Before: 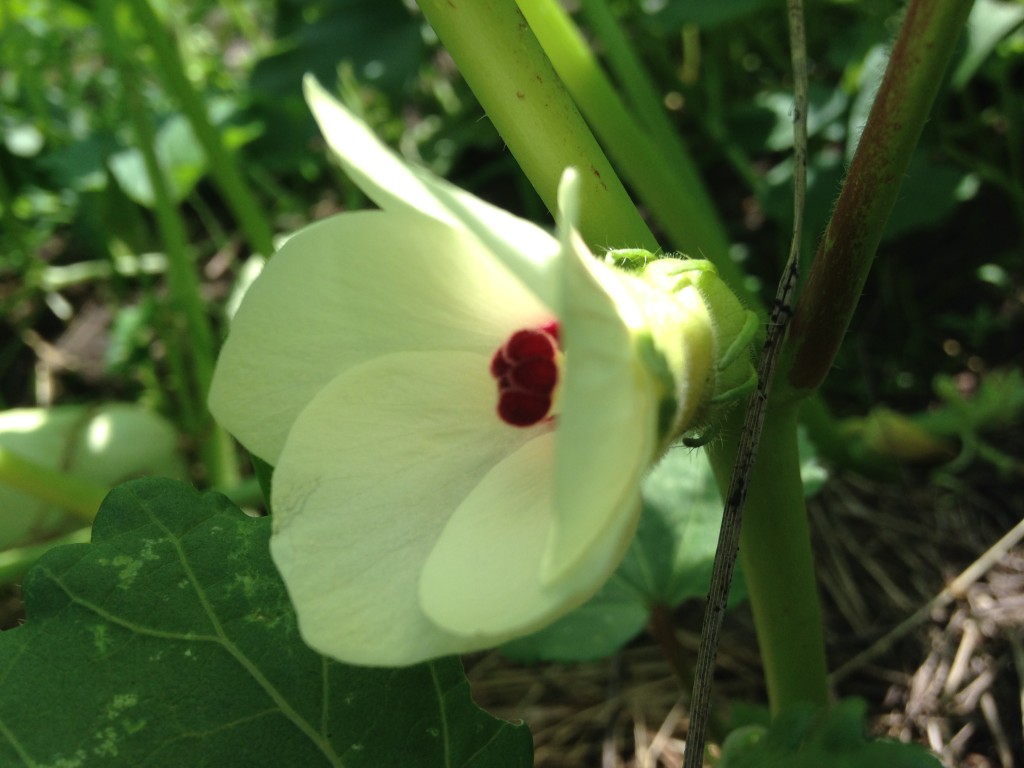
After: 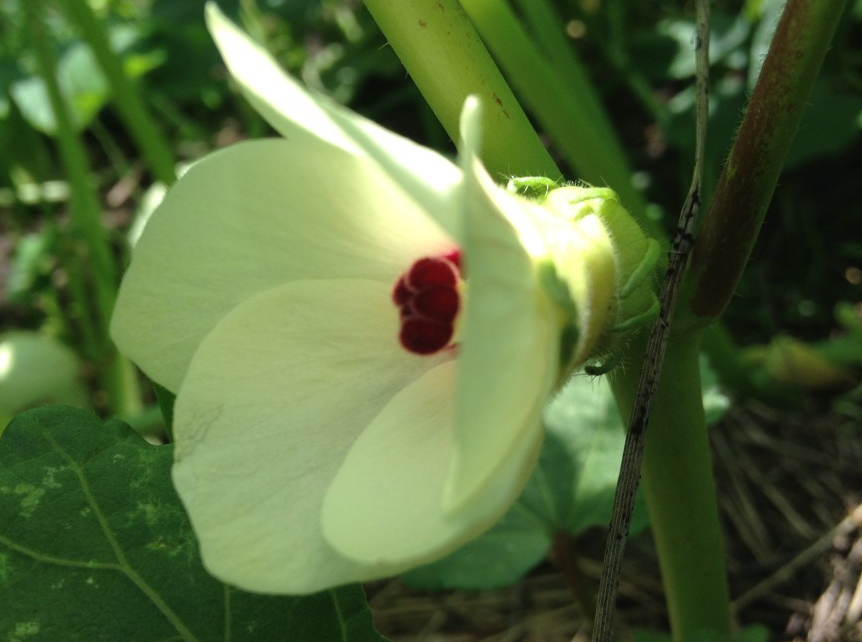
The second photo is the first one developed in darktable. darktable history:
crop and rotate: left 9.629%, top 9.386%, right 6.101%, bottom 6.976%
